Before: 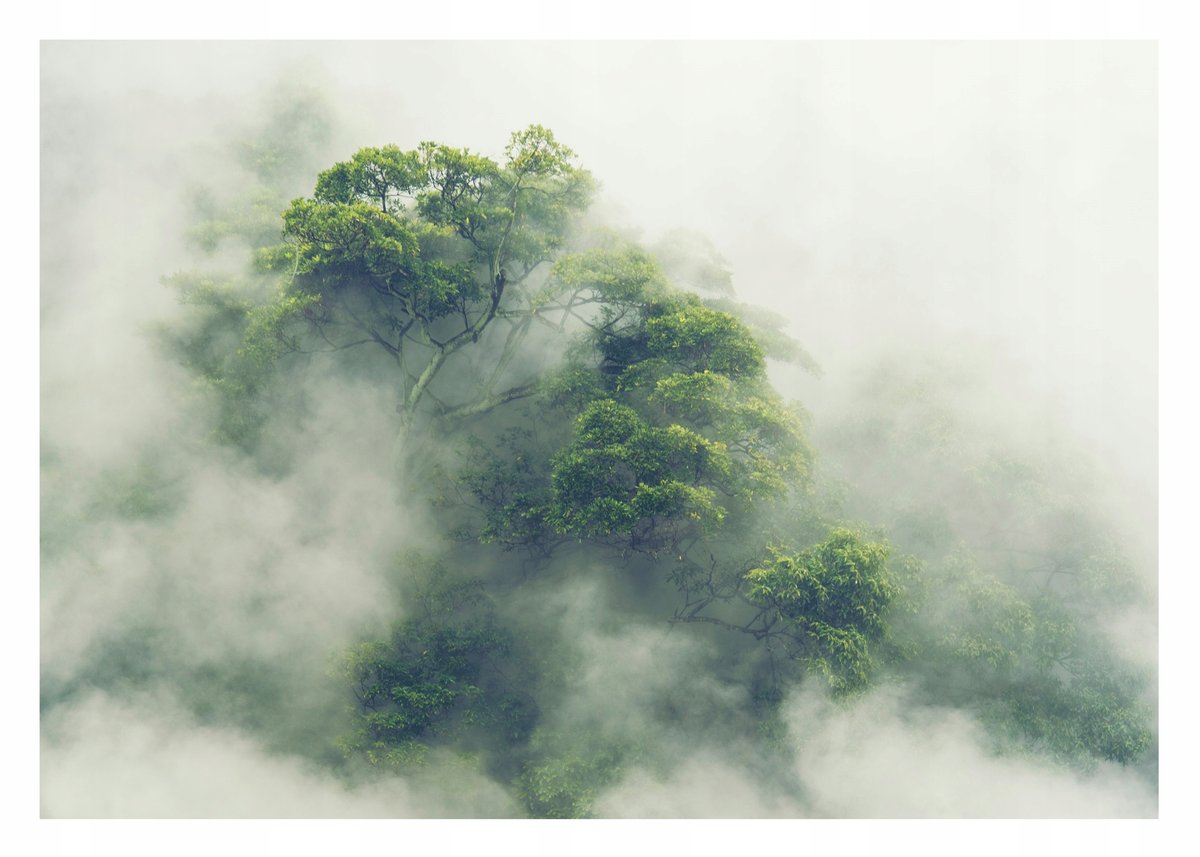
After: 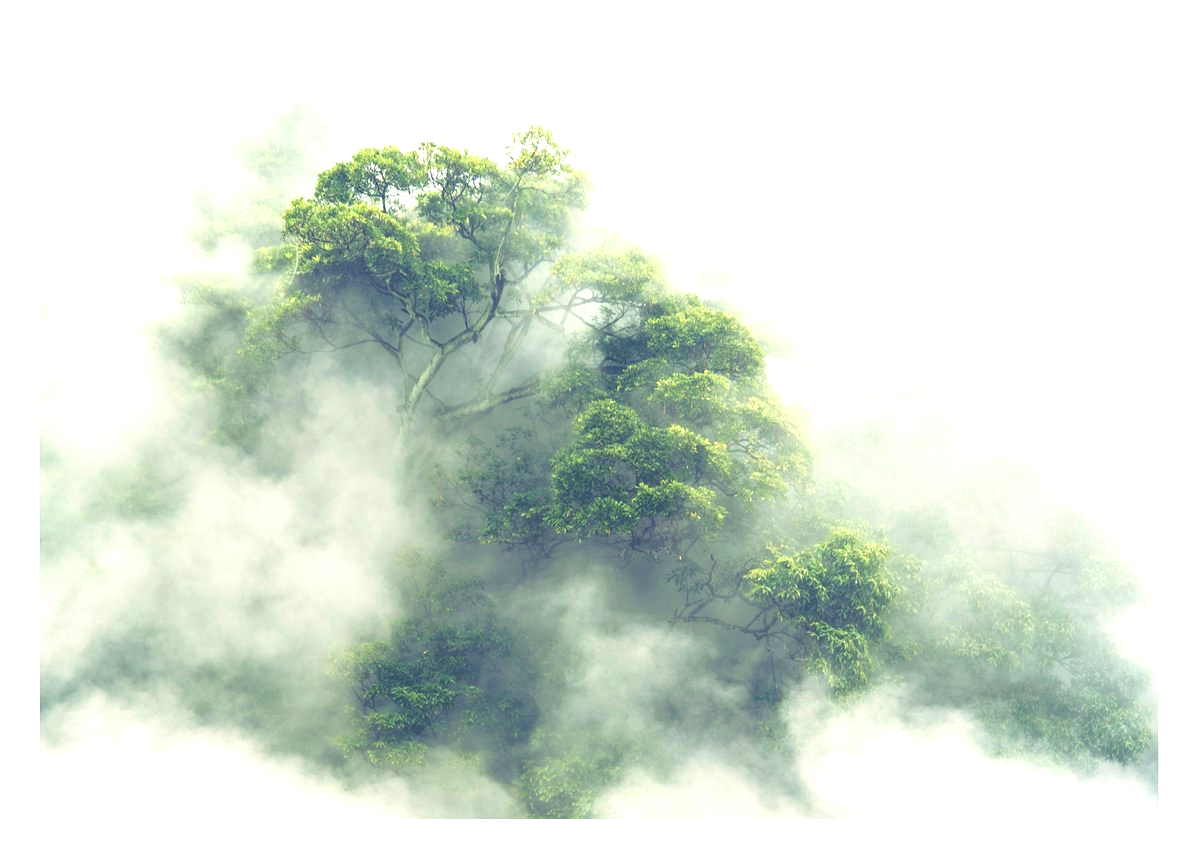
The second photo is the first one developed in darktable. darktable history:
crop: top 0.069%, bottom 0.14%
exposure: black level correction 0, exposure 0.895 EV, compensate exposure bias true, compensate highlight preservation false
